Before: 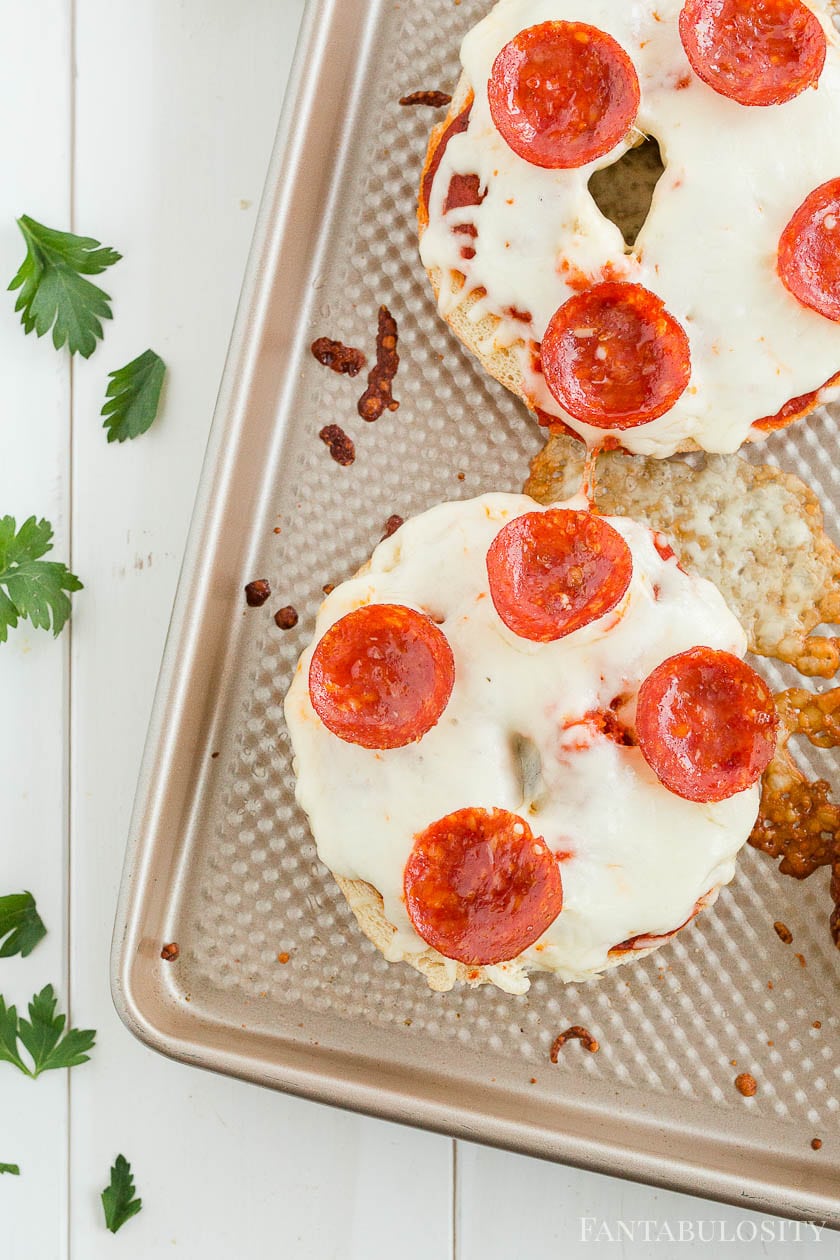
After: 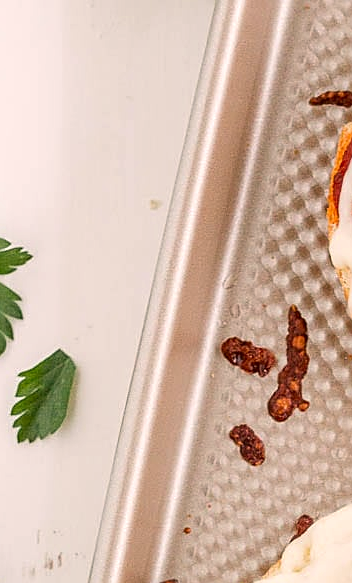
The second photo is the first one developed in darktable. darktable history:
local contrast: on, module defaults
crop and rotate: left 10.817%, top 0.062%, right 47.194%, bottom 53.626%
color correction: highlights a* 7.34, highlights b* 4.37
sharpen: on, module defaults
